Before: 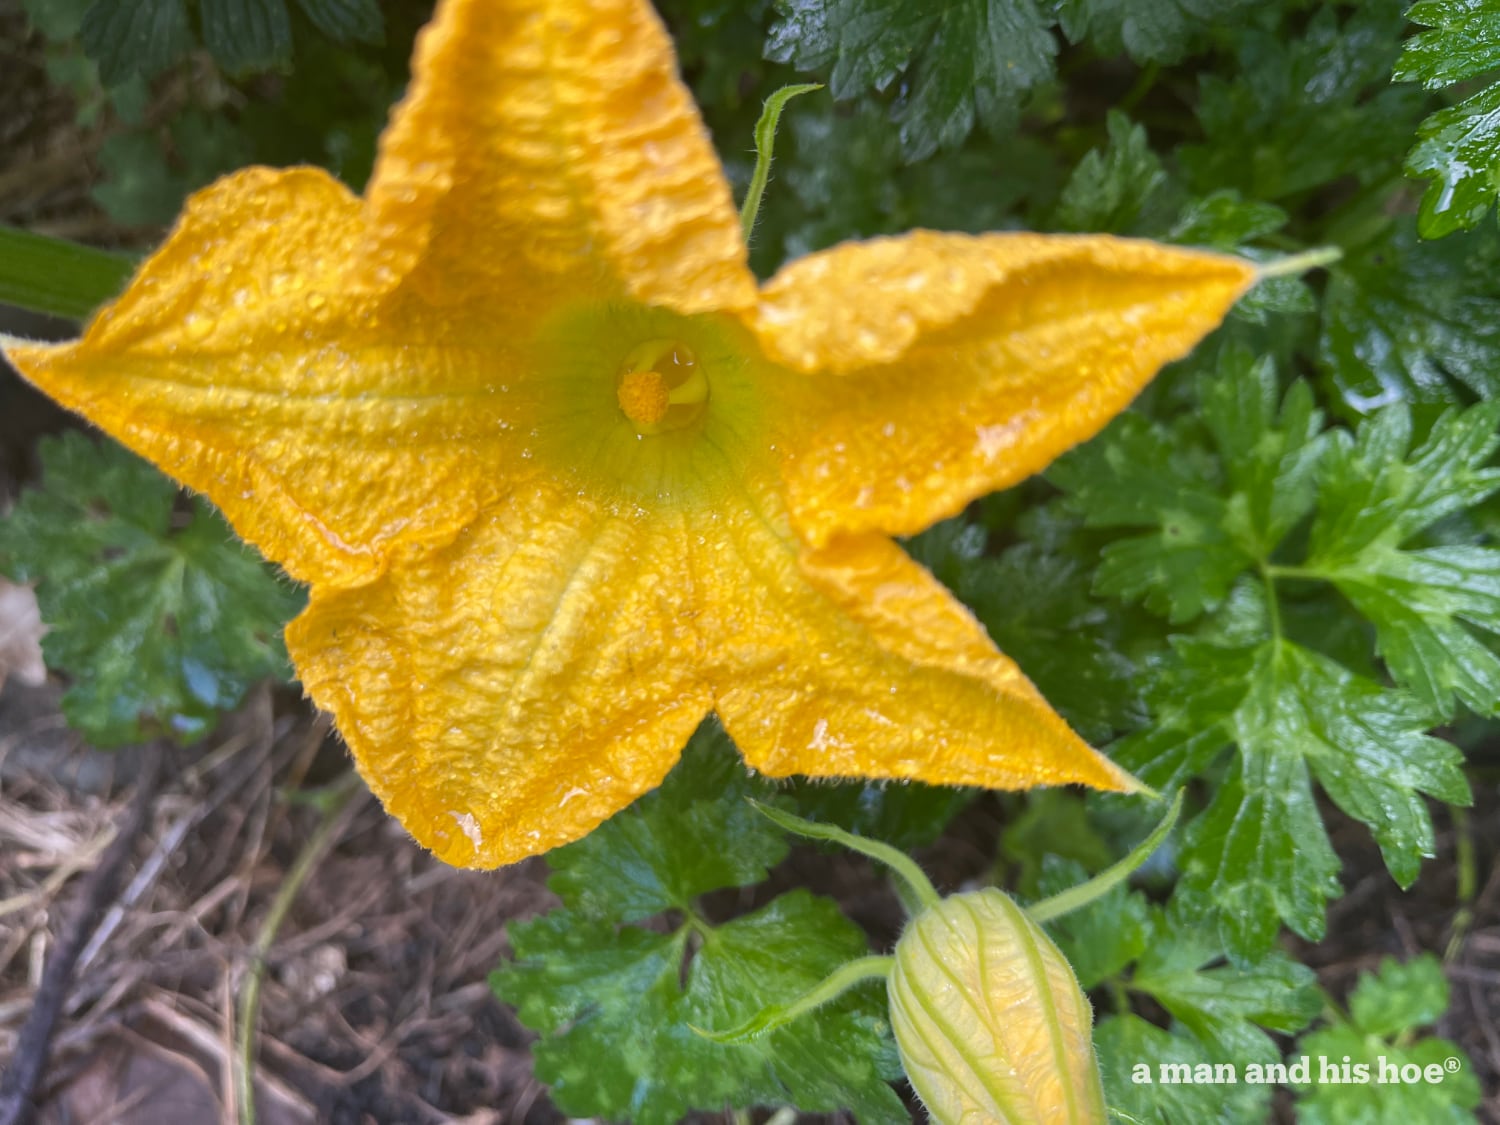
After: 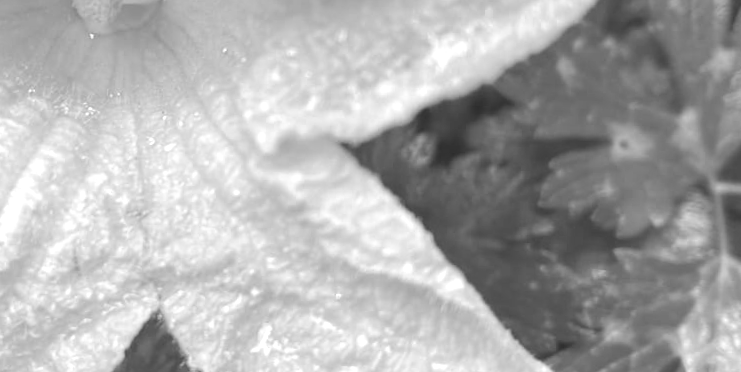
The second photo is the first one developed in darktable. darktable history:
exposure: black level correction 0, exposure 0.7 EV, compensate exposure bias true, compensate highlight preservation false
rotate and perspective: rotation 1.57°, crop left 0.018, crop right 0.982, crop top 0.039, crop bottom 0.961
crop: left 36.607%, top 34.735%, right 13.146%, bottom 30.611%
white balance: red 0.925, blue 1.046
tone equalizer: on, module defaults
monochrome: a 2.21, b -1.33, size 2.2
rgb levels: mode RGB, independent channels, levels [[0, 0.474, 1], [0, 0.5, 1], [0, 0.5, 1]]
